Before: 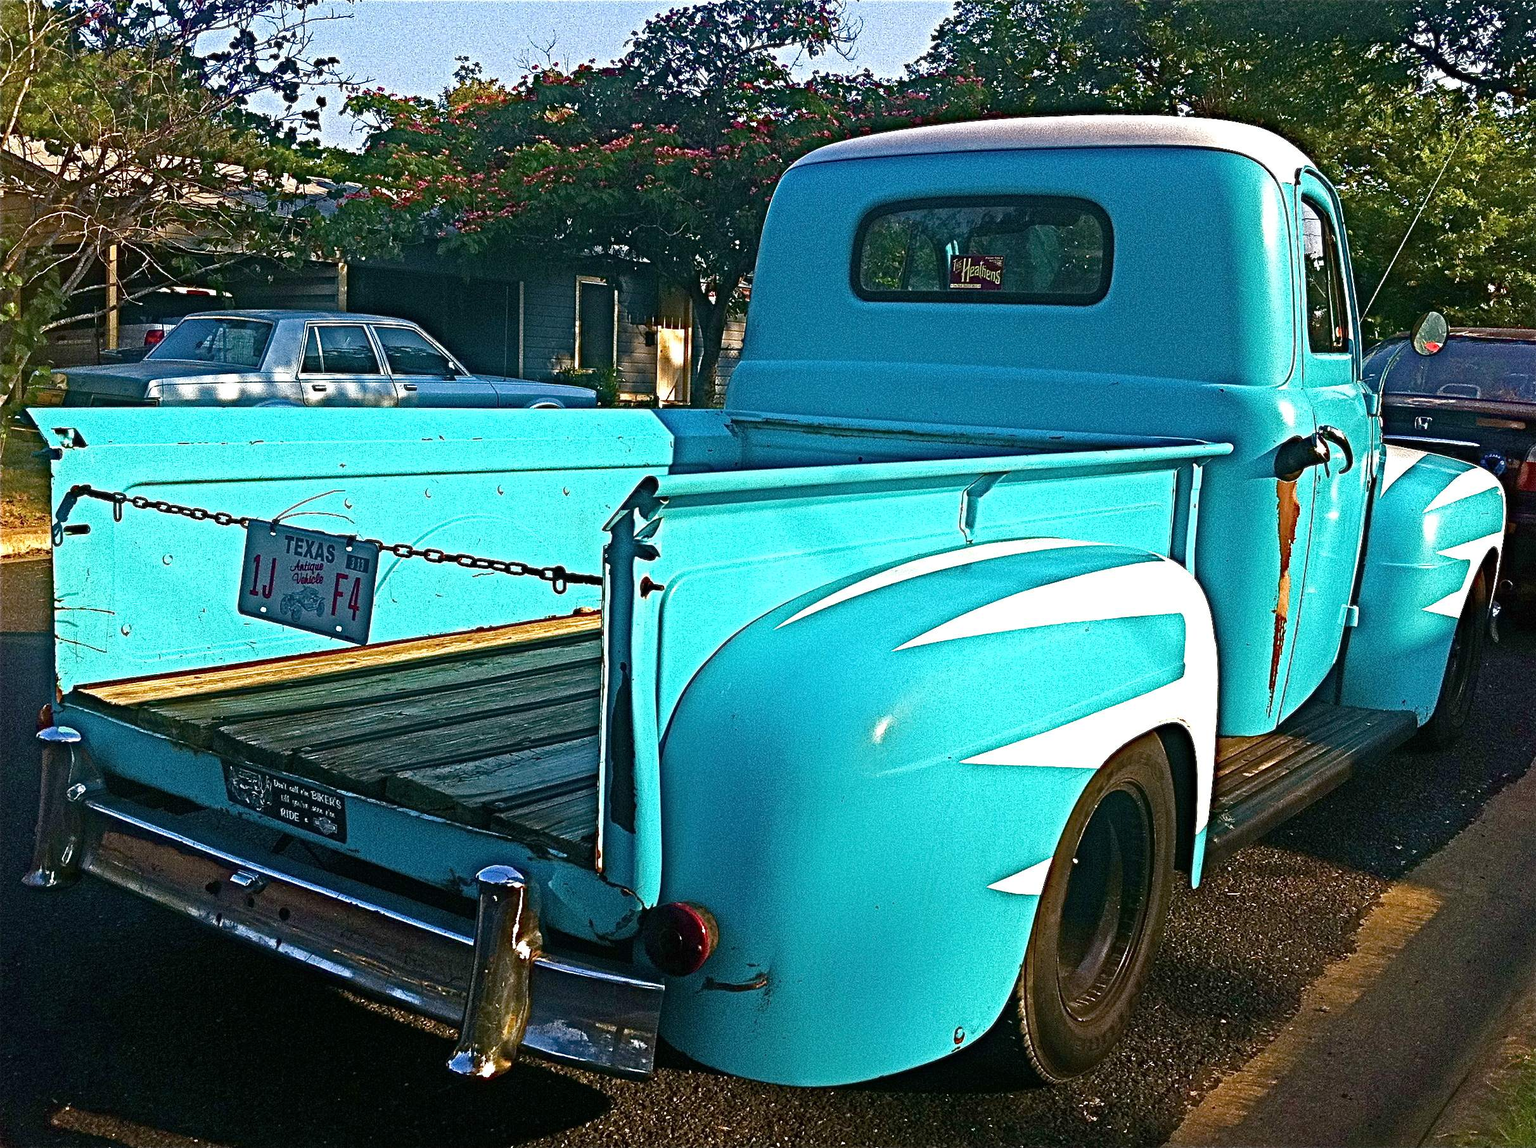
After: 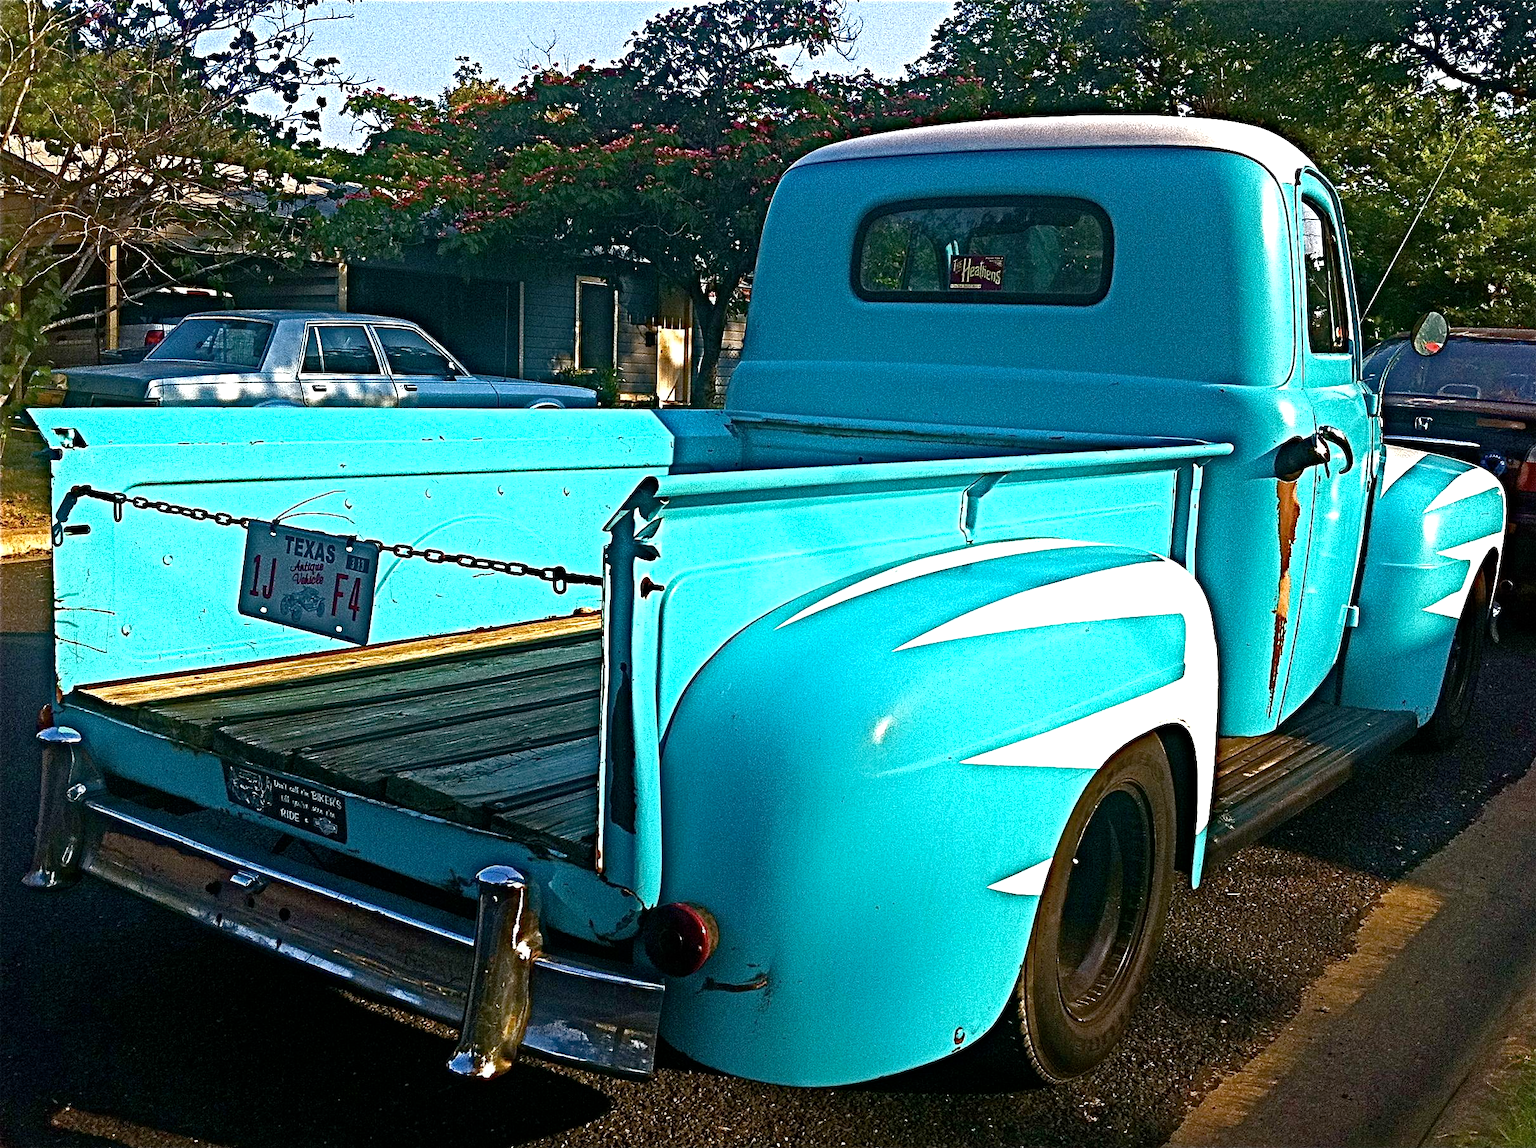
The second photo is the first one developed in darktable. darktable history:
tone equalizer: -8 EV -0.001 EV, -7 EV 0.001 EV, -6 EV -0.005 EV, -5 EV -0.013 EV, -4 EV -0.053 EV, -3 EV -0.226 EV, -2 EV -0.267 EV, -1 EV 0.113 EV, +0 EV 0.281 EV, mask exposure compensation -0.506 EV
